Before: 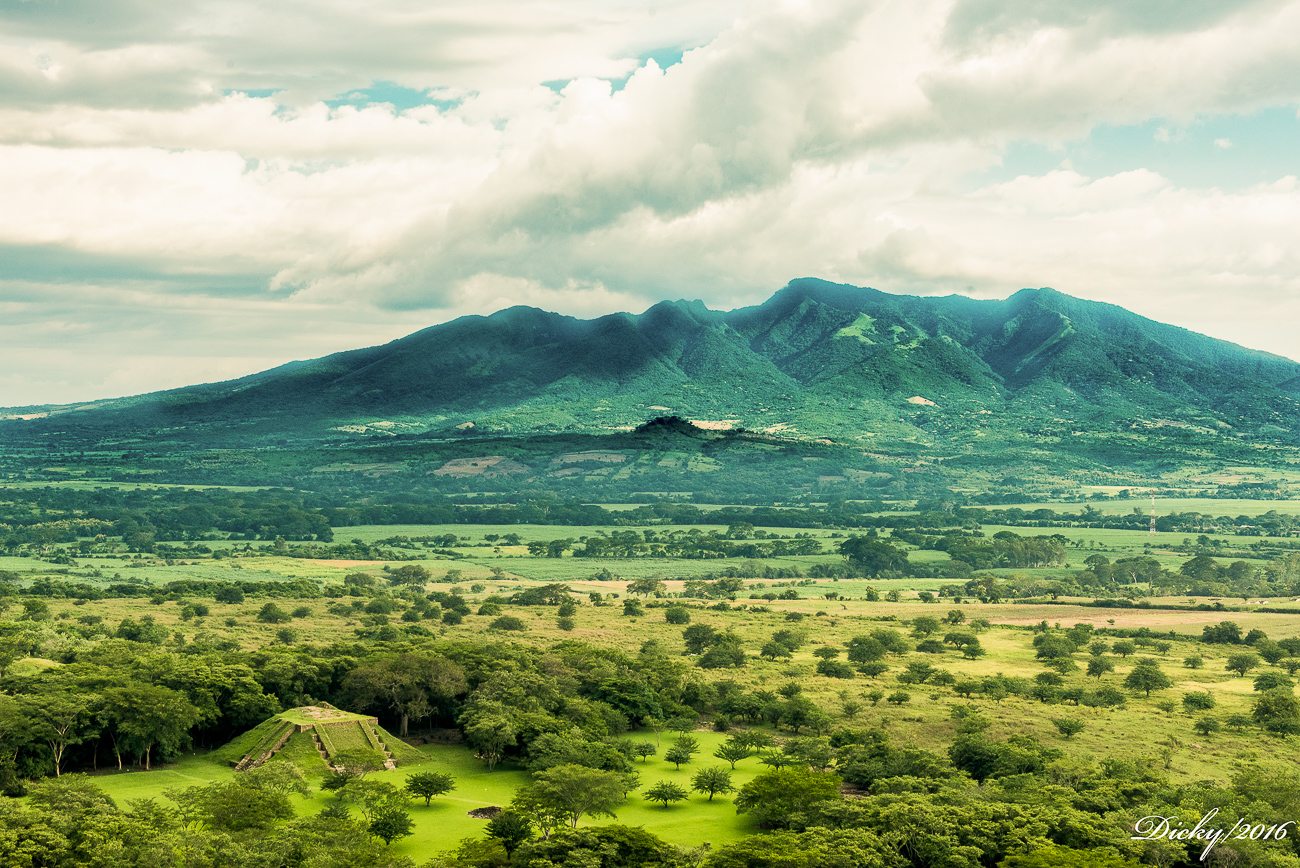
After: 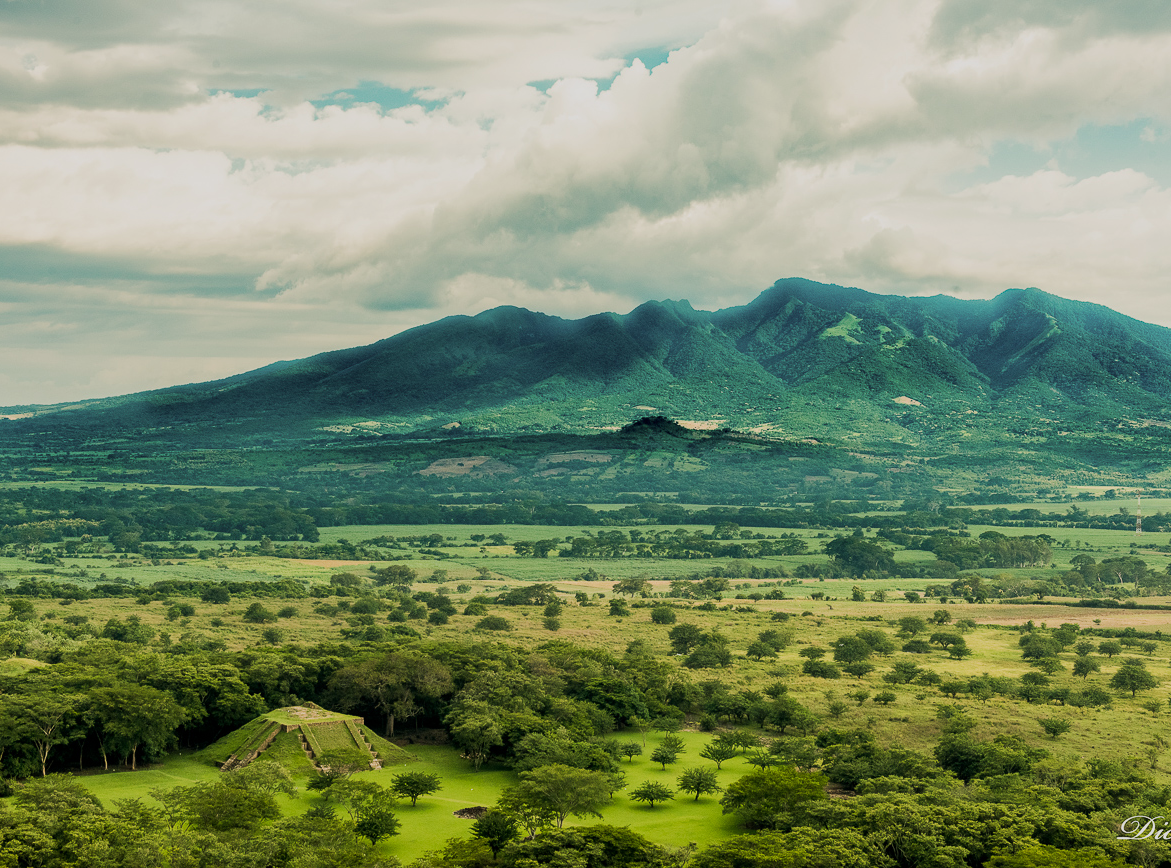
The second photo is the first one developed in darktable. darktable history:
exposure: exposure -0.462 EV, compensate highlight preservation false
crop and rotate: left 1.088%, right 8.807%
